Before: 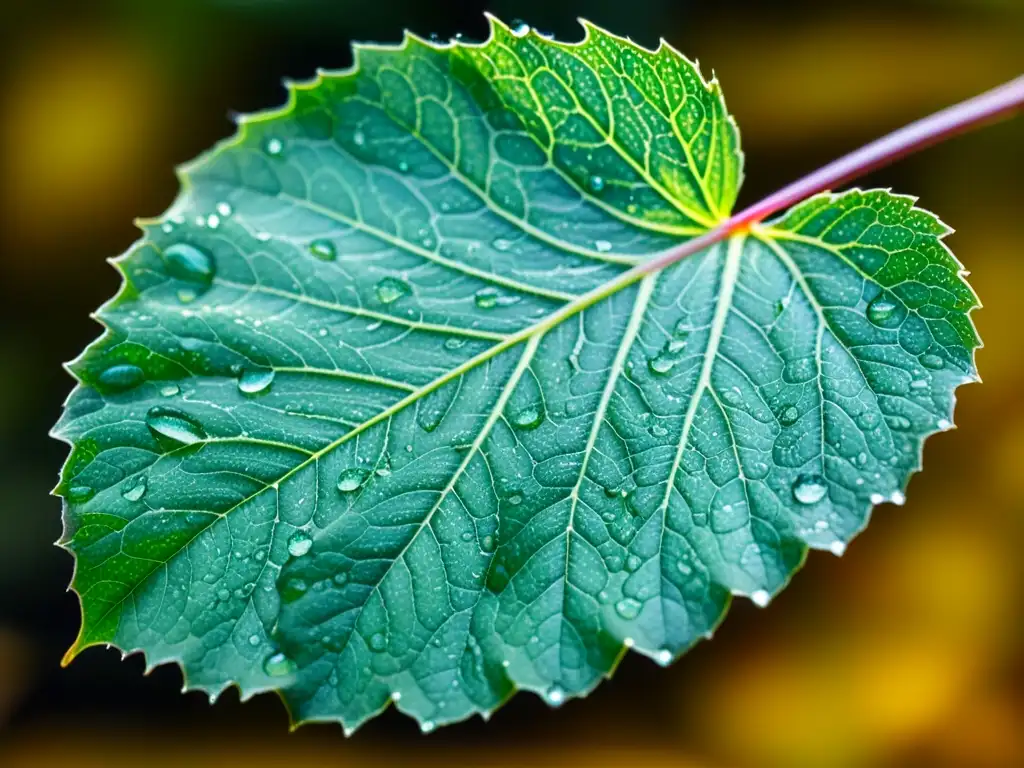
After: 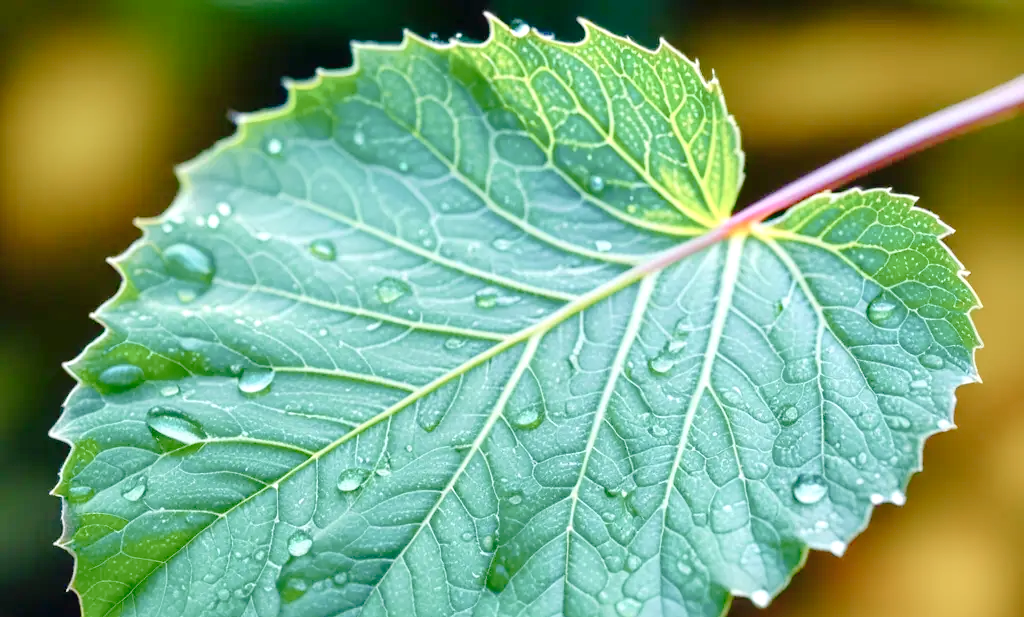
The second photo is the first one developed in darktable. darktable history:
crop: bottom 19.559%
color zones: curves: ch0 [(0, 0.5) (0.143, 0.52) (0.286, 0.5) (0.429, 0.5) (0.571, 0.5) (0.714, 0.5) (0.857, 0.5) (1, 0.5)]; ch1 [(0, 0.489) (0.155, 0.45) (0.286, 0.466) (0.429, 0.5) (0.571, 0.5) (0.714, 0.5) (0.857, 0.5) (1, 0.489)]
tone curve: curves: ch0 [(0, 0) (0.26, 0.424) (0.417, 0.585) (1, 1)], preserve colors none
exposure: exposure 0.297 EV, compensate exposure bias true, compensate highlight preservation false
